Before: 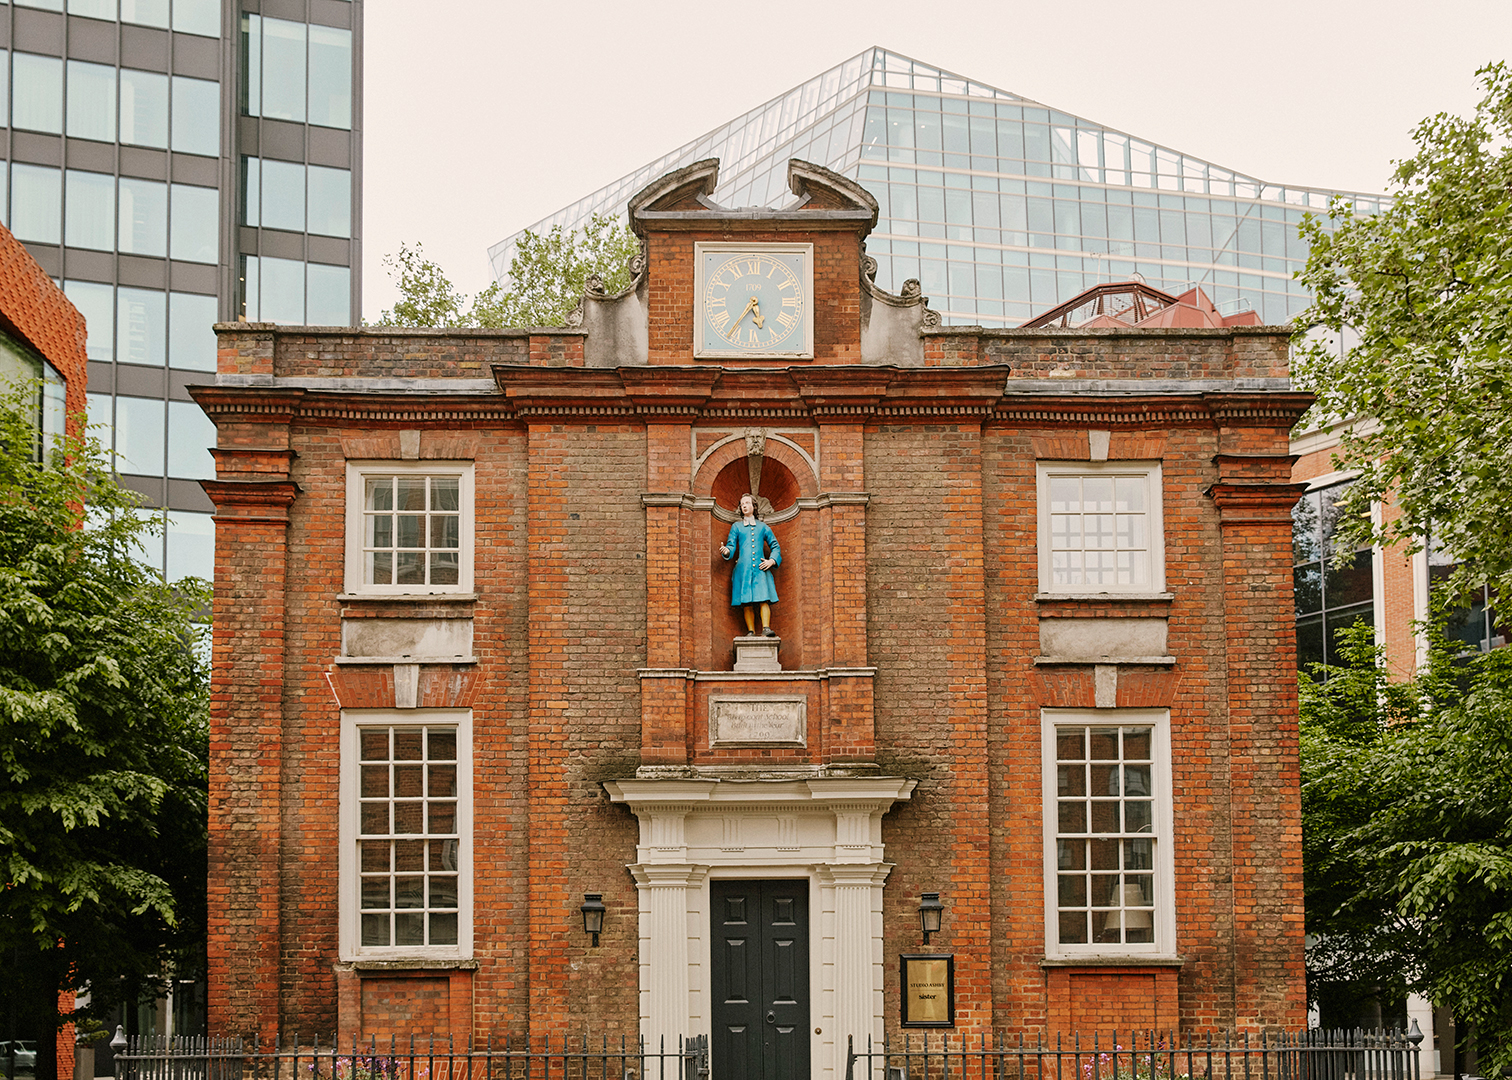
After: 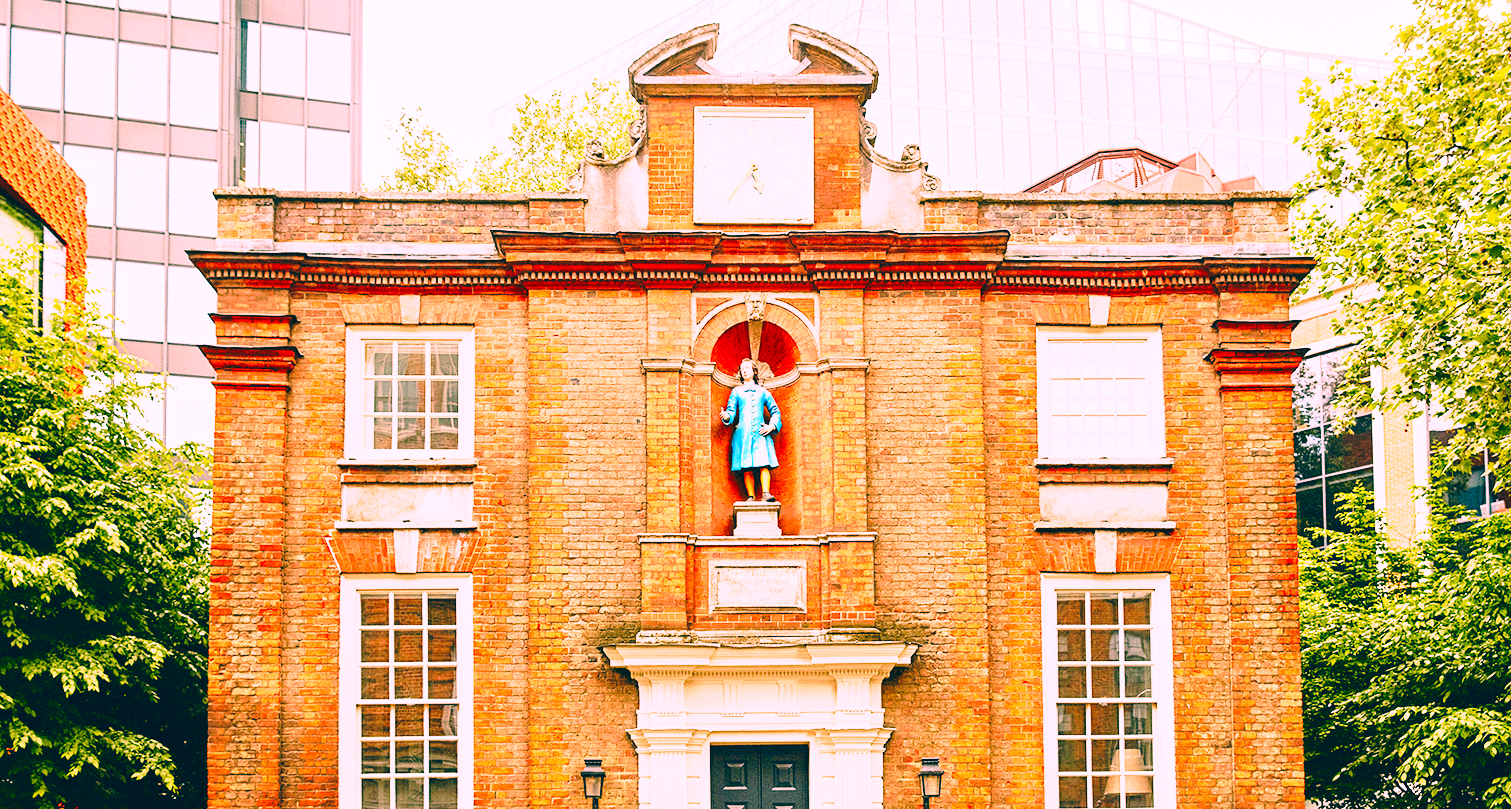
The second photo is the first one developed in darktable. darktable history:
base curve: curves: ch0 [(0, 0) (0.028, 0.03) (0.121, 0.232) (0.46, 0.748) (0.859, 0.968) (1, 1)], preserve colors none
exposure: exposure 1.089 EV, compensate highlight preservation false
crop and rotate: top 12.5%, bottom 12.5%
color correction: highlights a* 17.03, highlights b* 0.205, shadows a* -15.38, shadows b* -14.56, saturation 1.5
